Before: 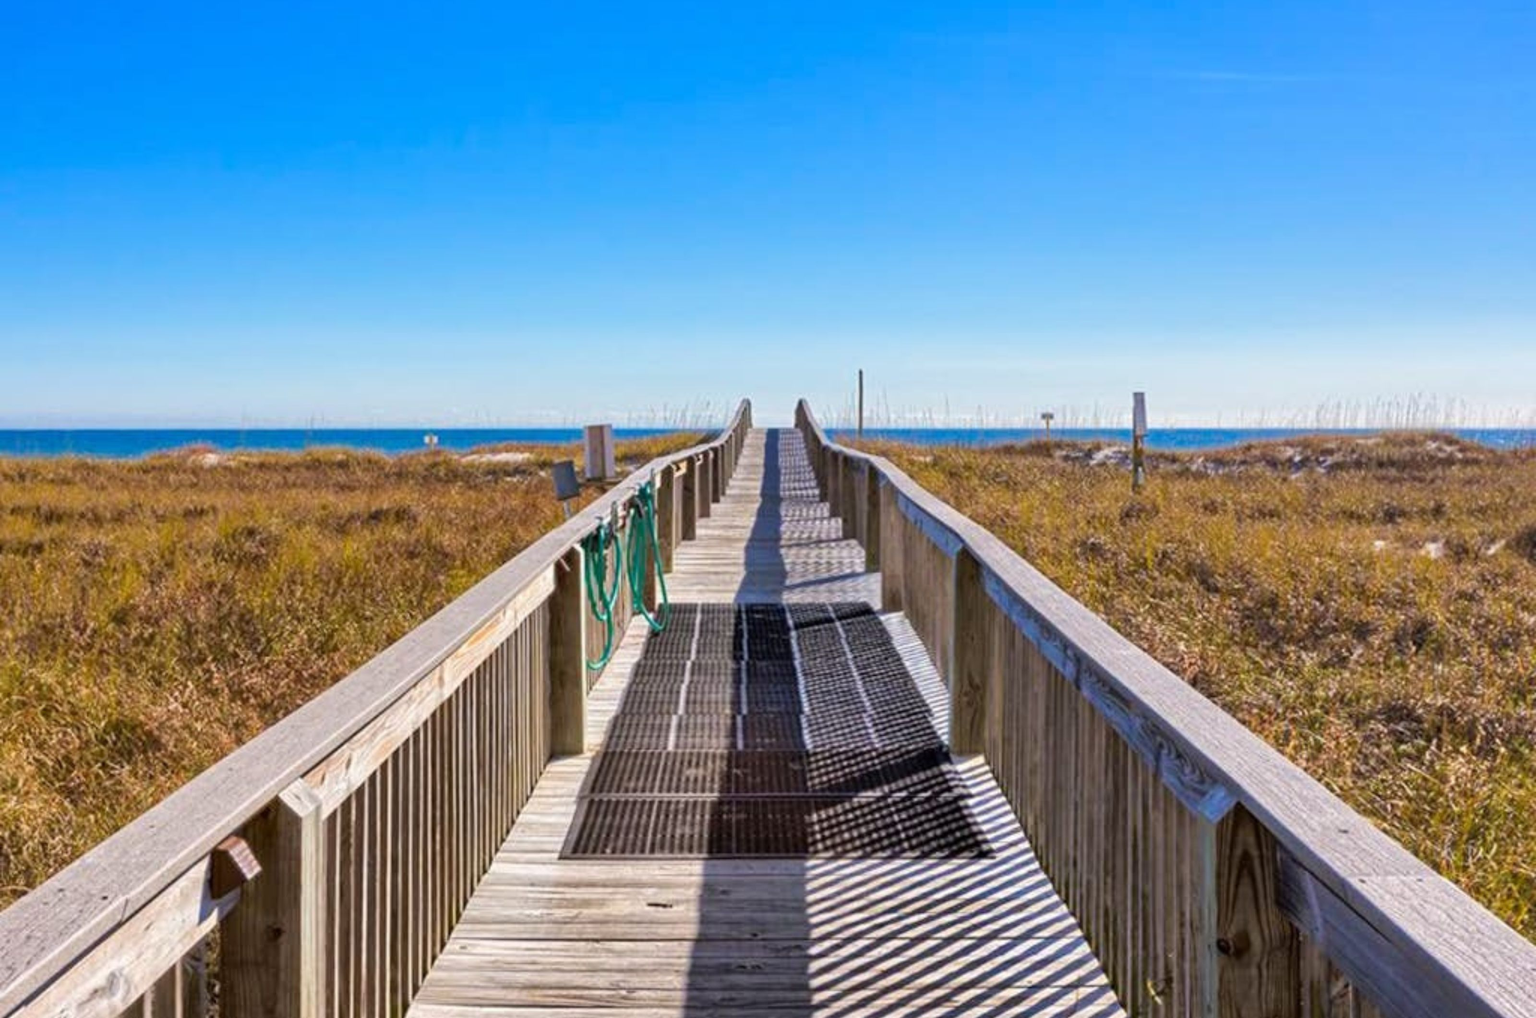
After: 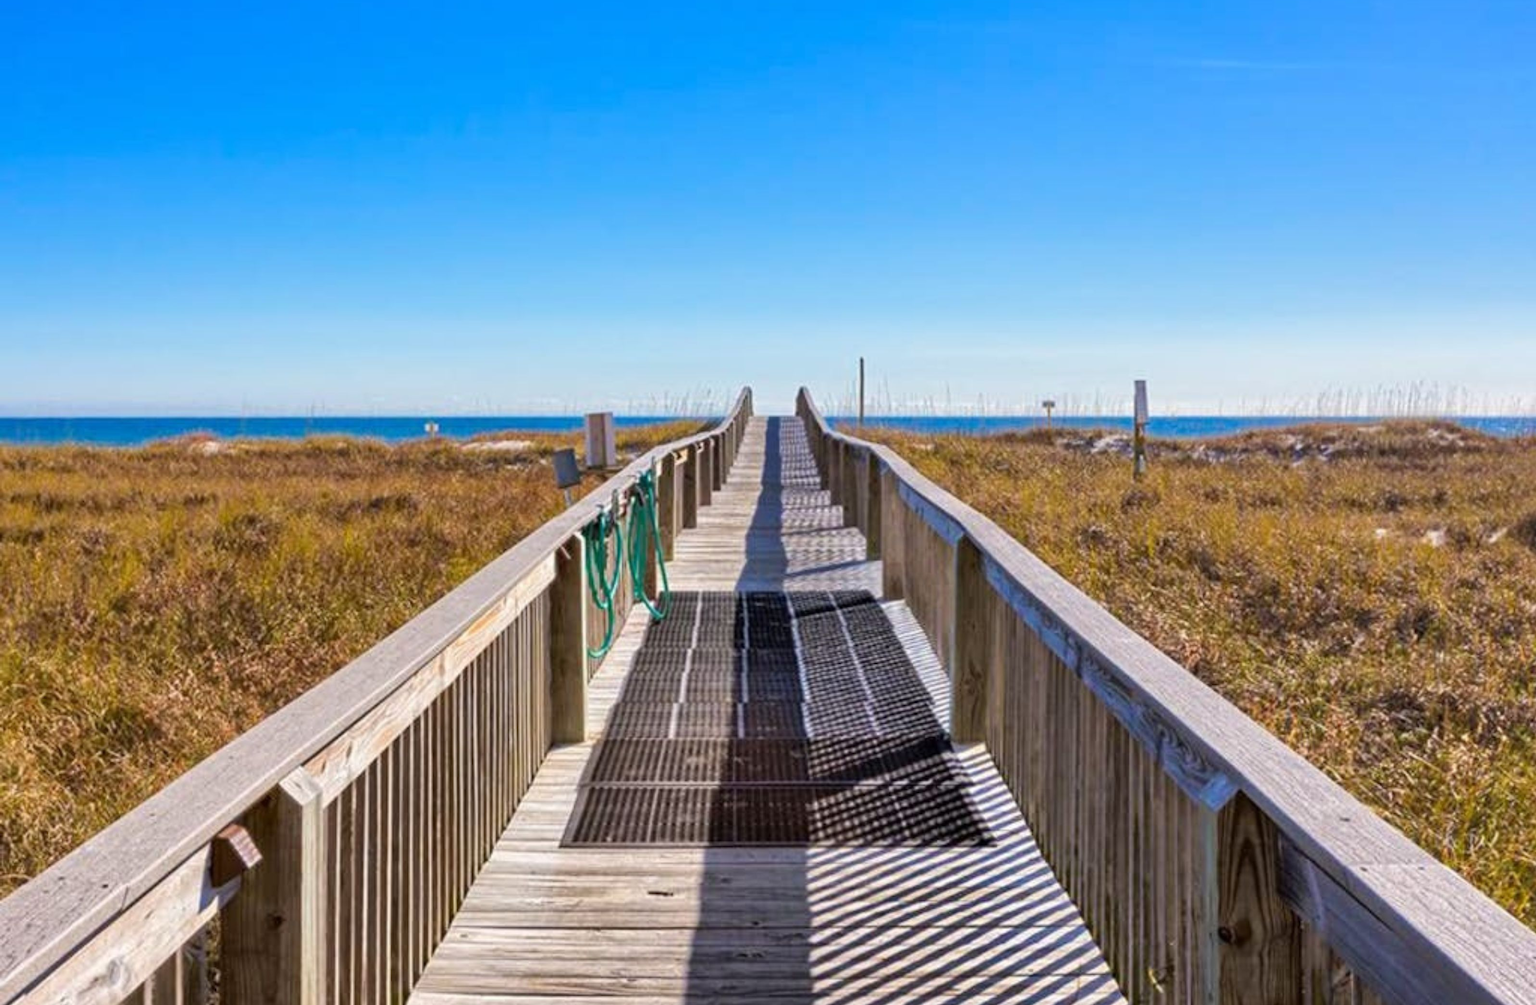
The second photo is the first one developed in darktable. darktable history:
crop: top 1.269%, right 0.091%
